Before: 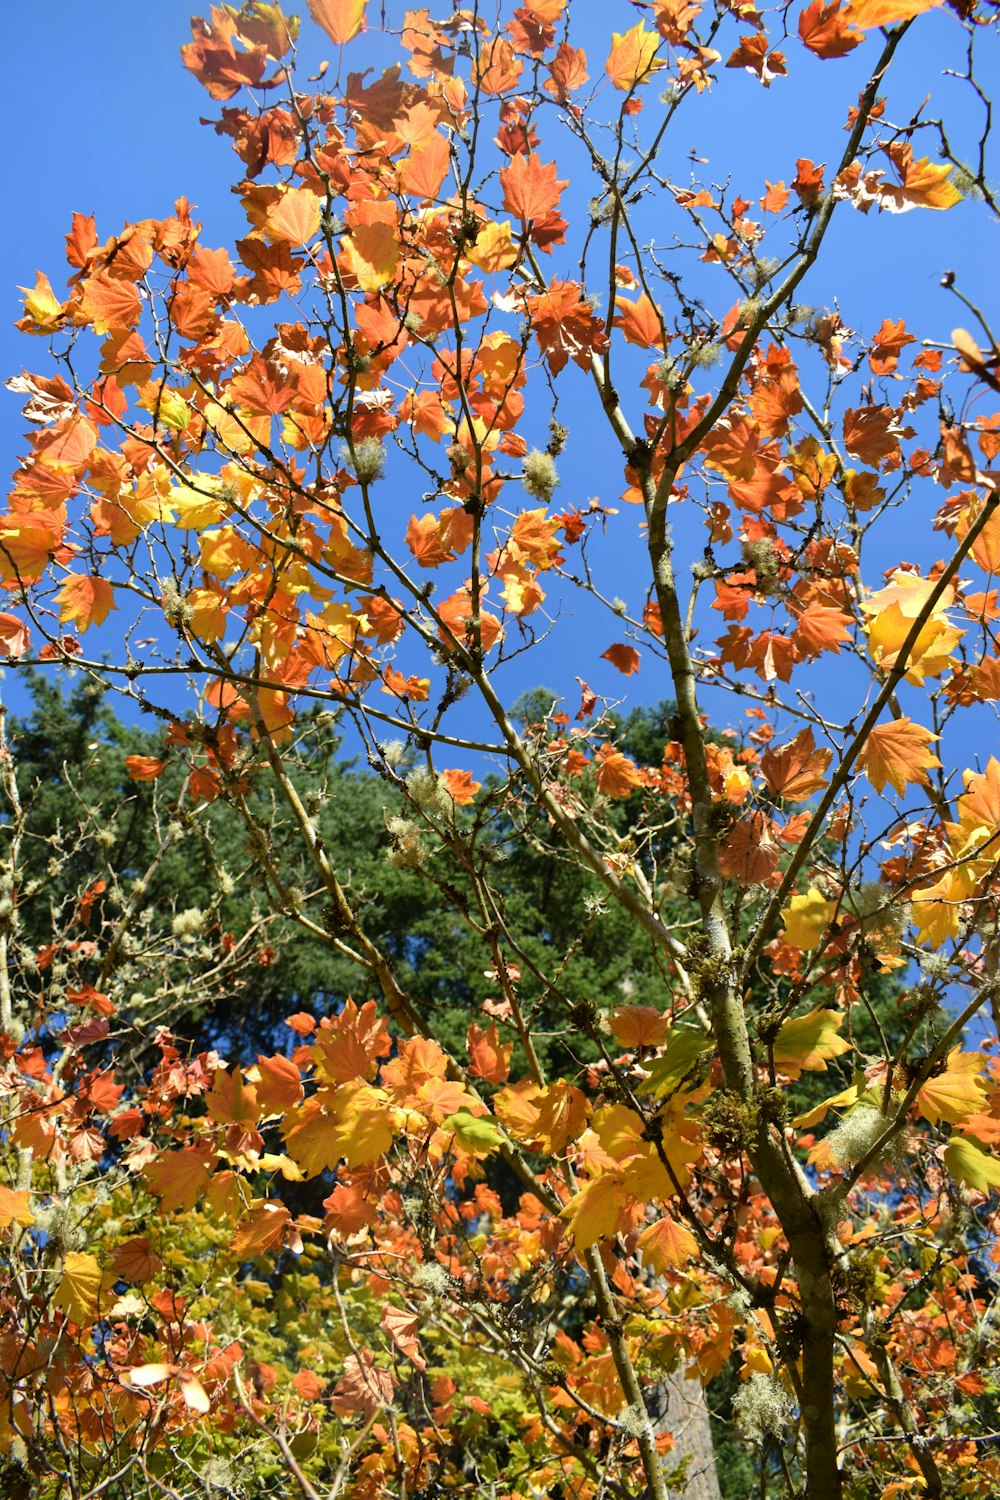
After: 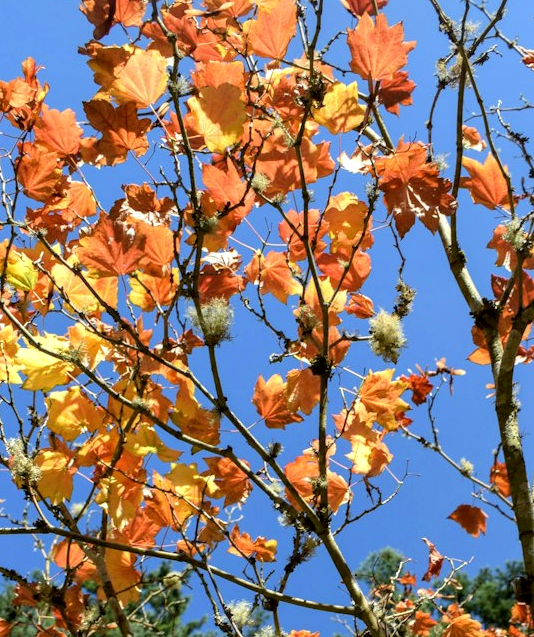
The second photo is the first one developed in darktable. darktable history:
local contrast: detail 130%
crop: left 15.362%, top 9.292%, right 31.234%, bottom 48.198%
